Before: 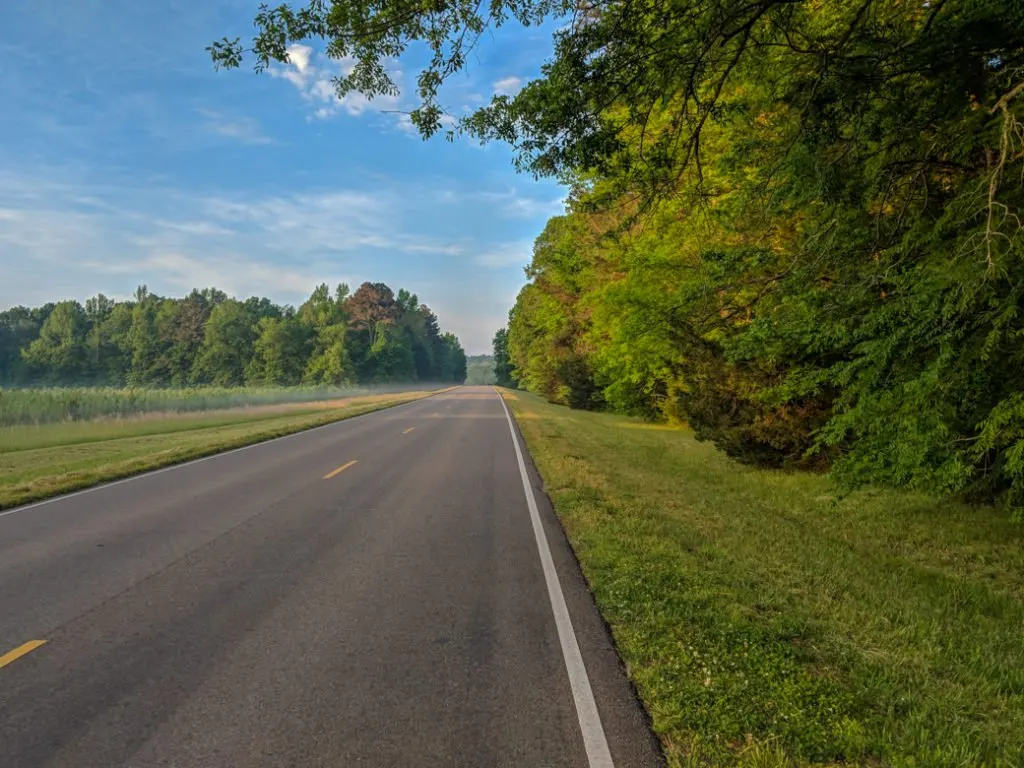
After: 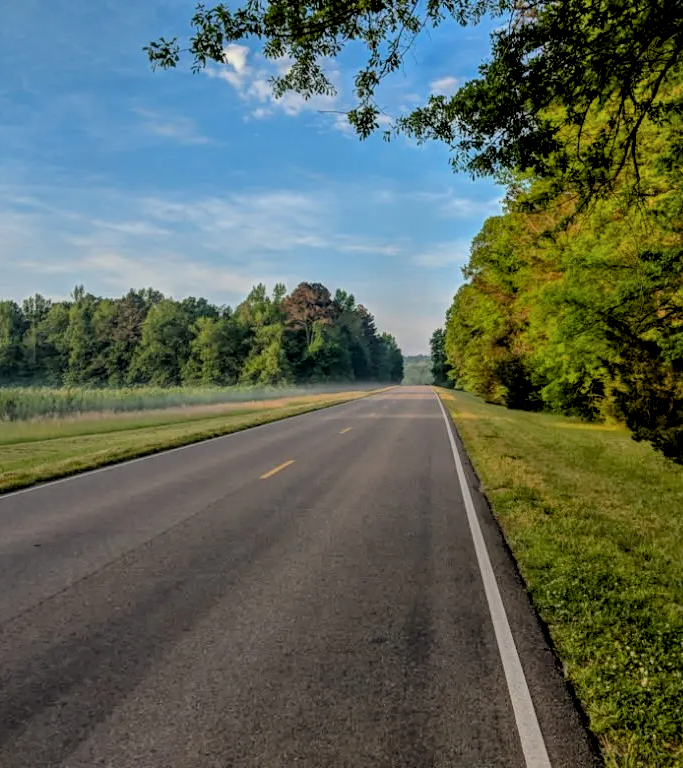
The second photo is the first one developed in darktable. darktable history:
crop and rotate: left 6.211%, right 26.996%
filmic rgb: black relative exposure -7.78 EV, white relative exposure 4.39 EV, threshold 5.95 EV, hardness 3.75, latitude 49.93%, contrast 1.101, color science v6 (2022), iterations of high-quality reconstruction 10, enable highlight reconstruction true
exposure: black level correction 0.01, exposure 0.008 EV, compensate highlight preservation false
shadows and highlights: shadows 36.44, highlights -28, soften with gaussian
local contrast: highlights 101%, shadows 102%, detail 119%, midtone range 0.2
